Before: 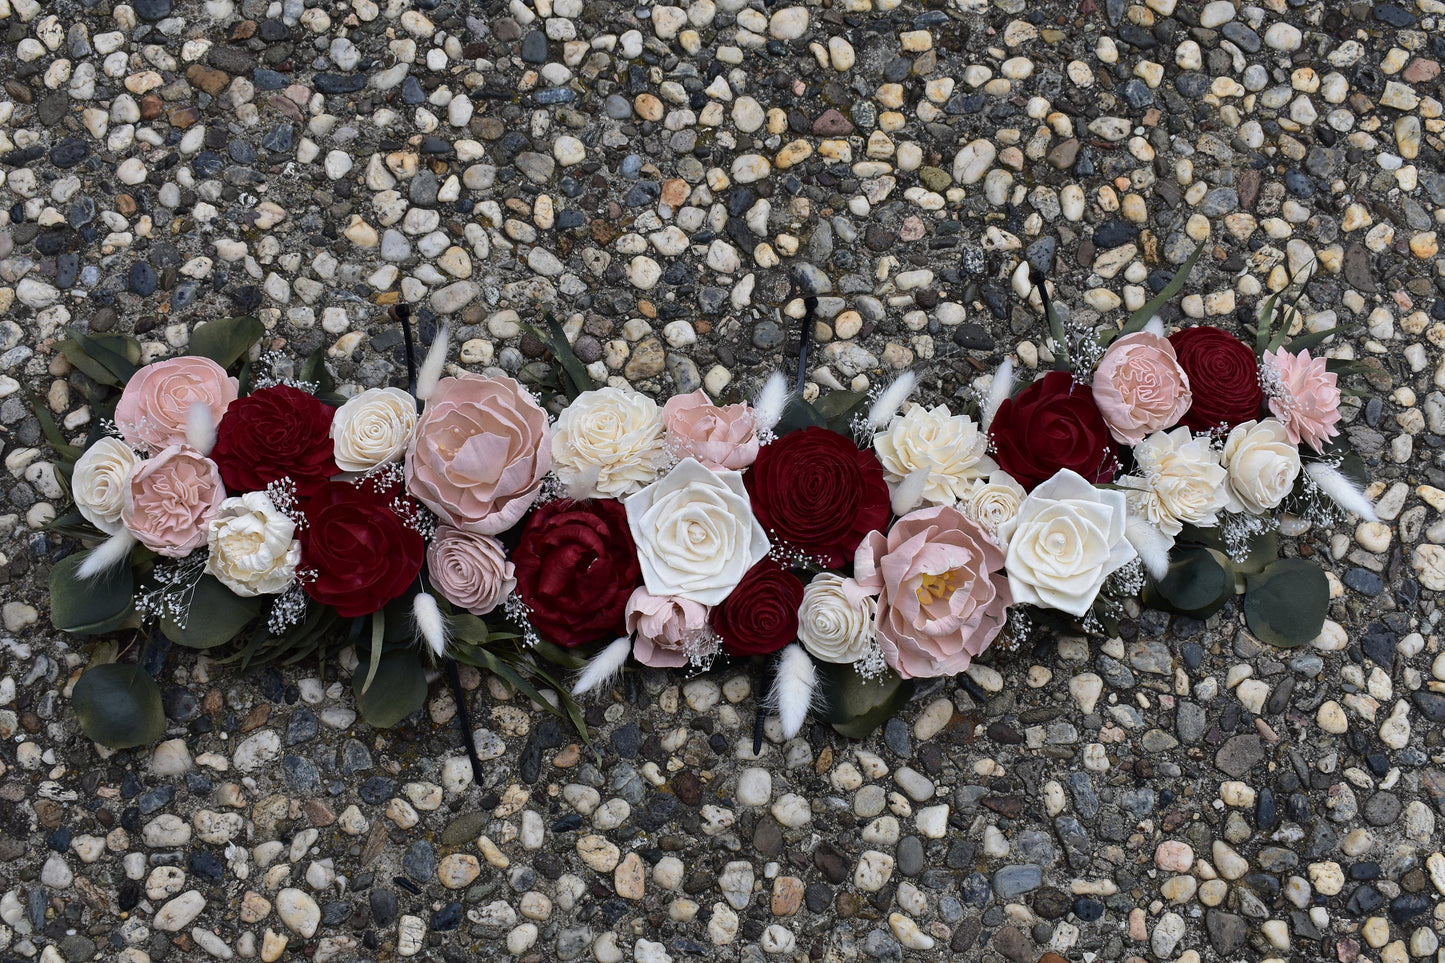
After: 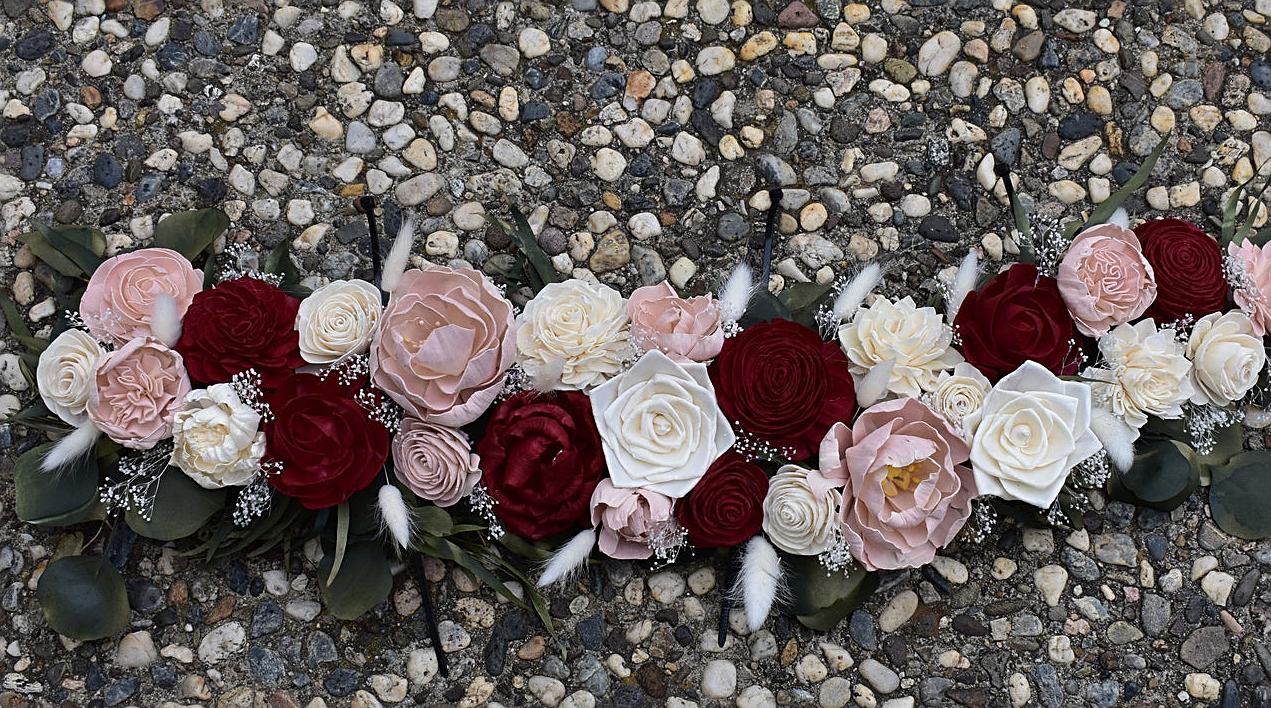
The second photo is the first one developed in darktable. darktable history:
sharpen: on, module defaults
crop and rotate: left 2.425%, top 11.305%, right 9.6%, bottom 15.08%
